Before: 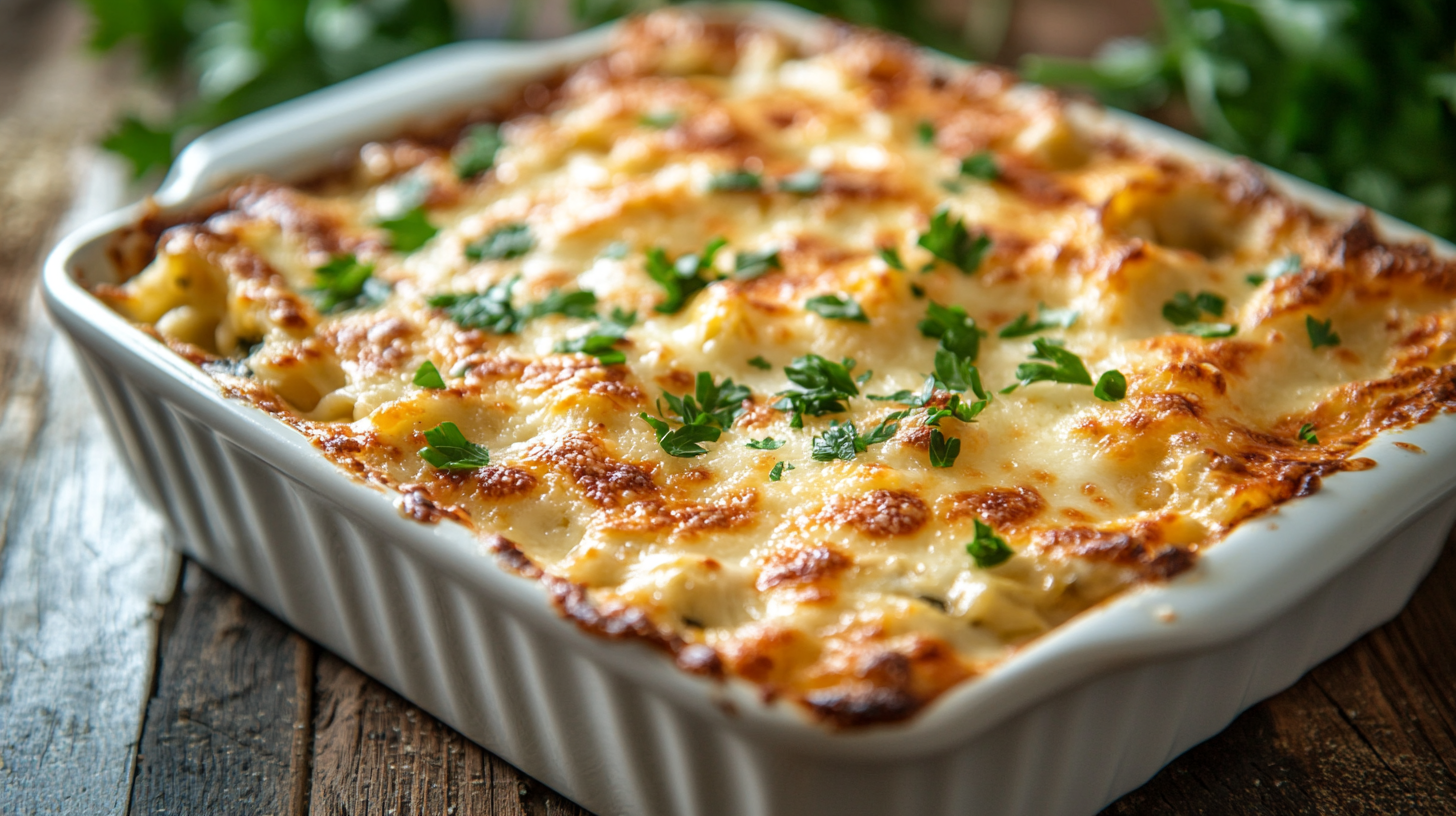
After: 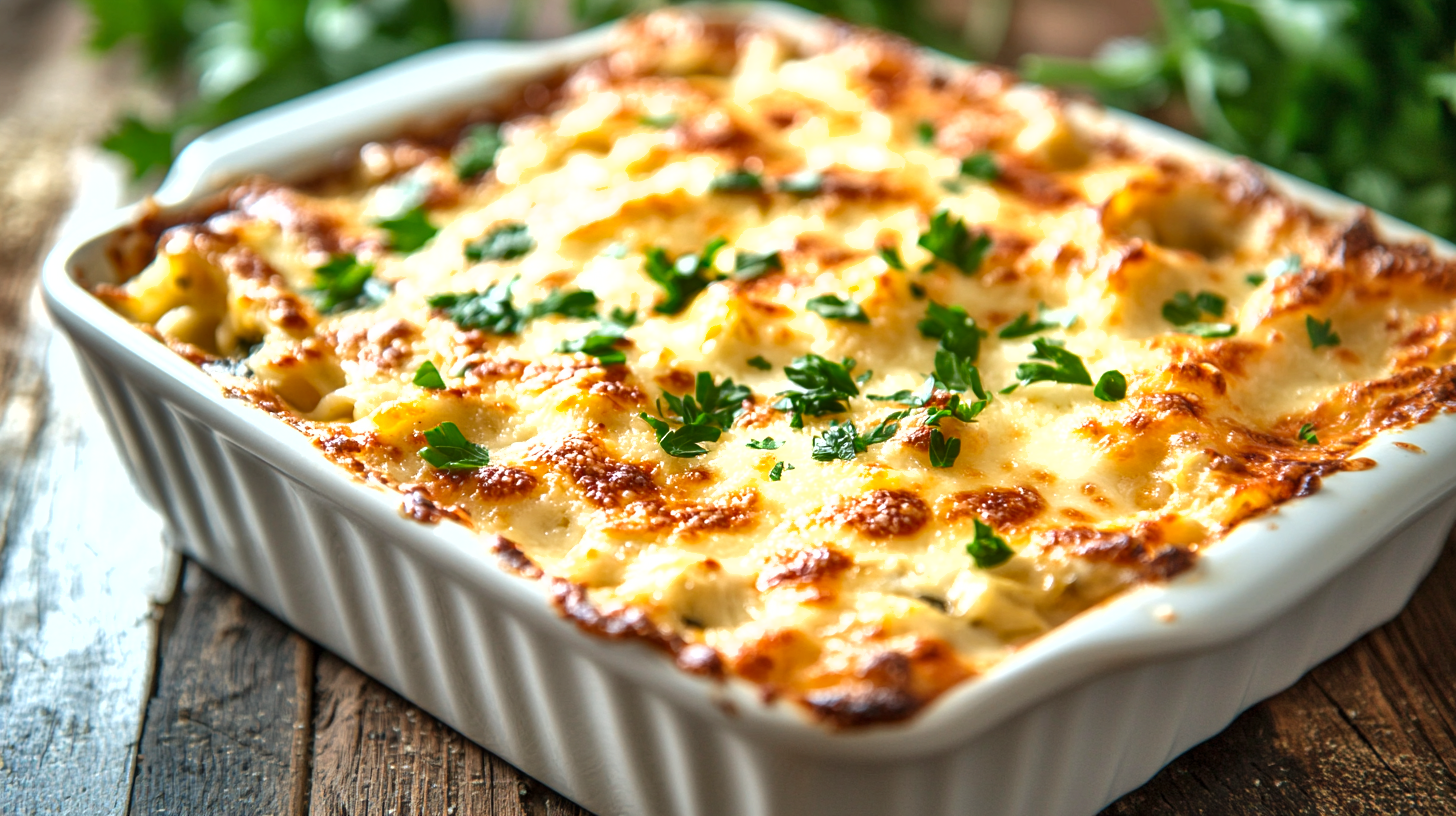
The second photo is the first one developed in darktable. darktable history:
shadows and highlights: low approximation 0.01, soften with gaussian
exposure: exposure 0.785 EV, compensate highlight preservation false
